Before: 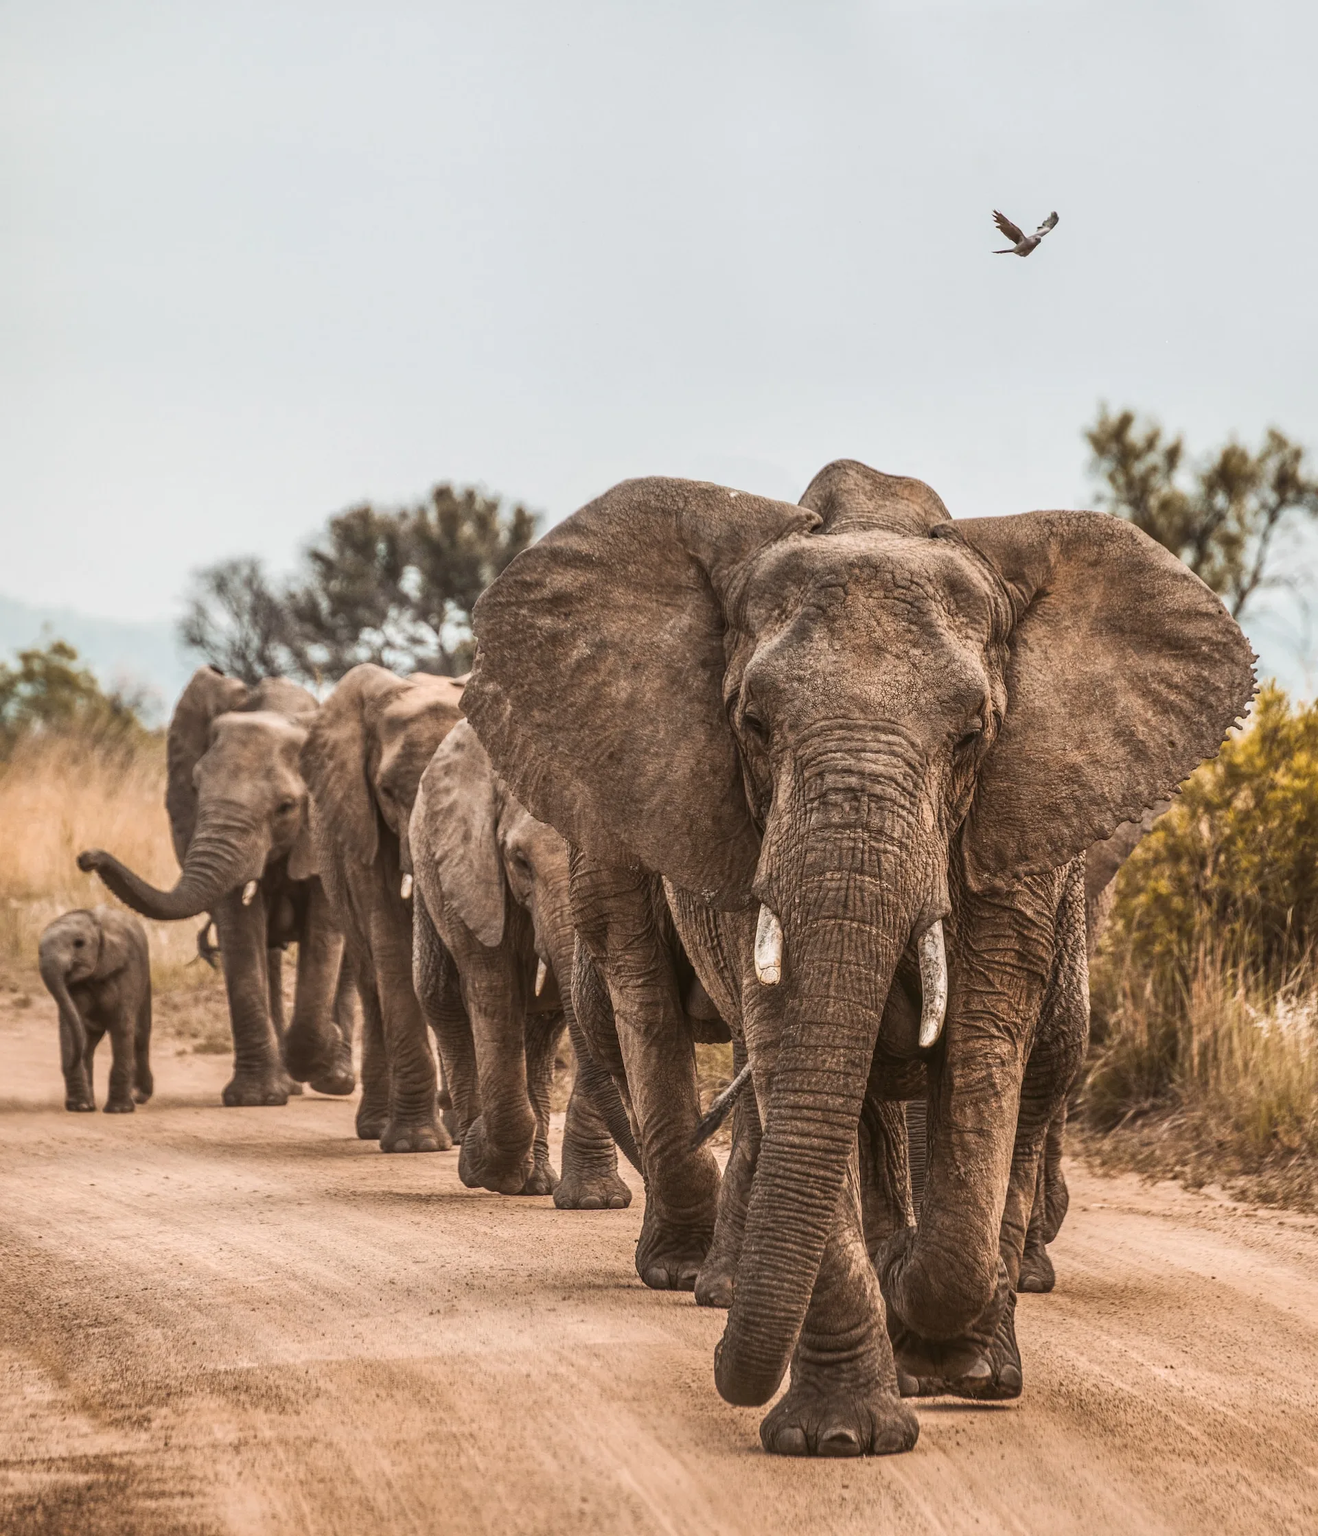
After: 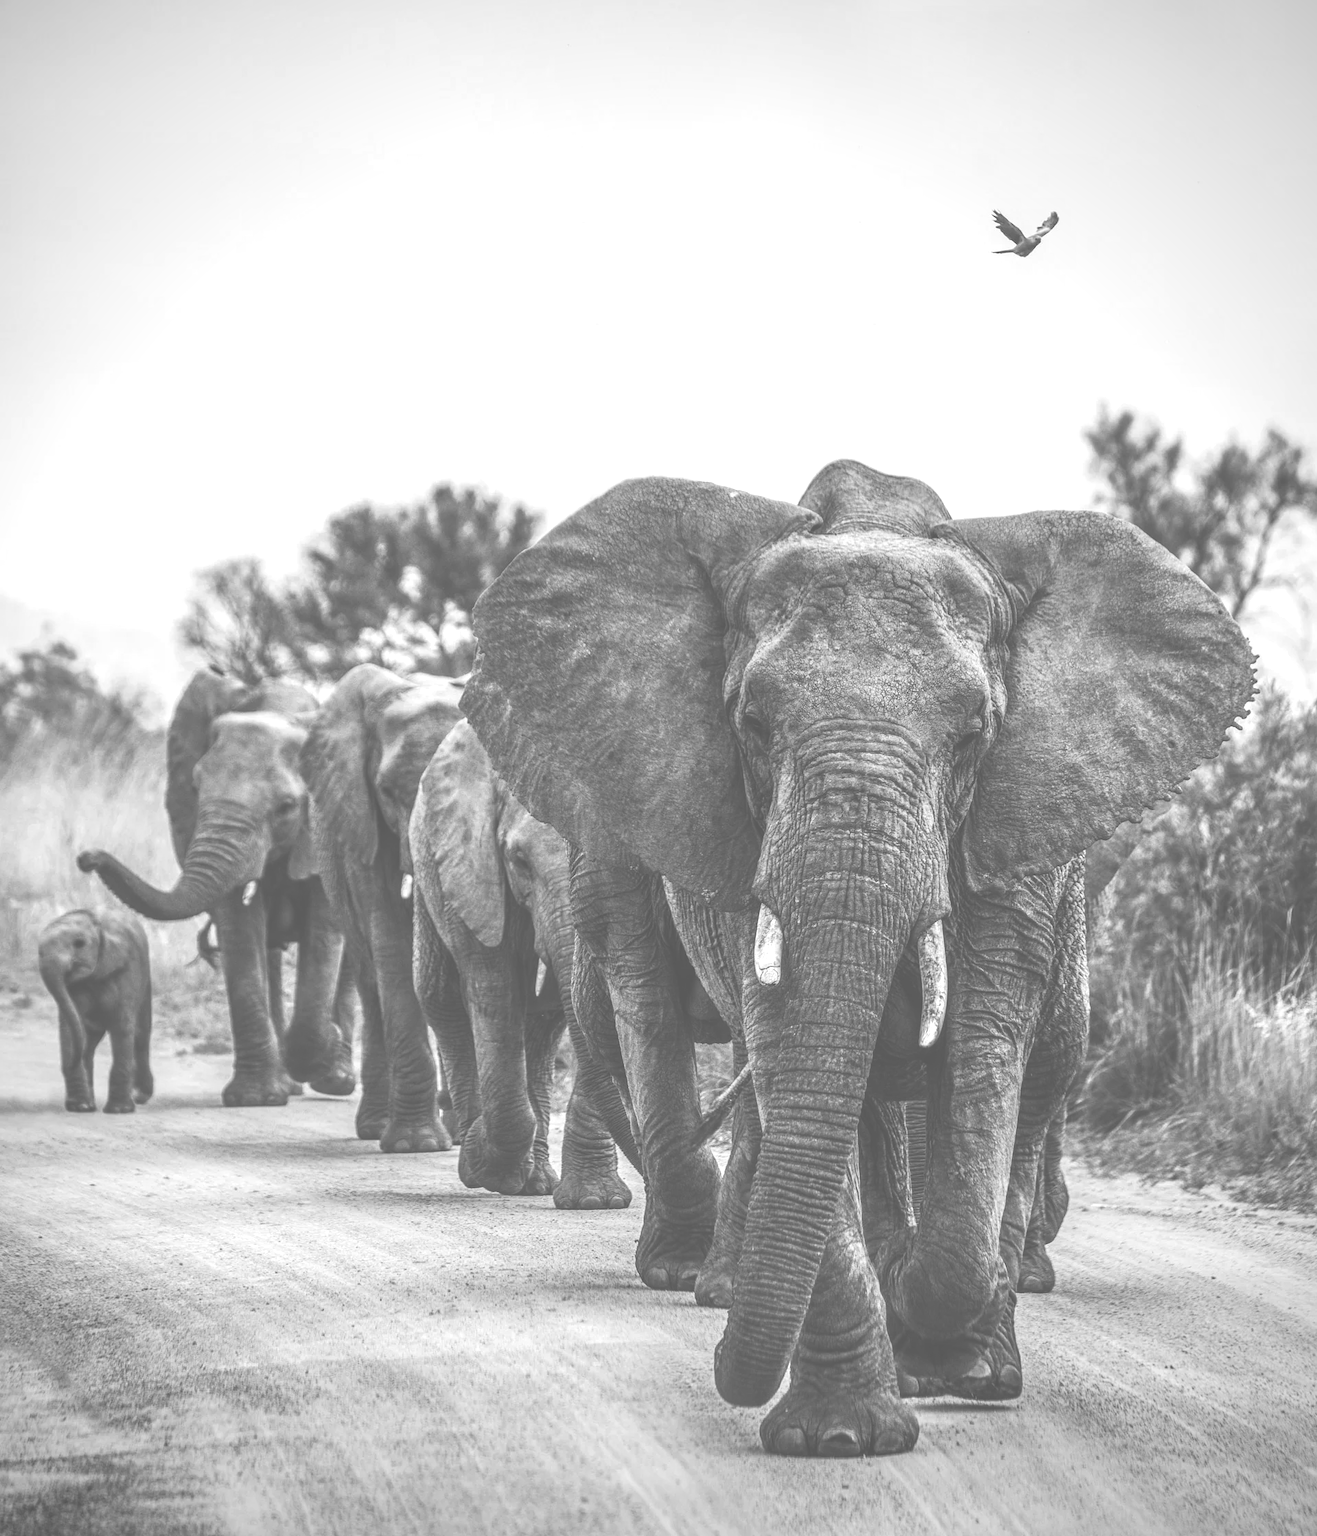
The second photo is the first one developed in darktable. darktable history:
vignetting: fall-off radius 60.92%
exposure: black level correction -0.071, exposure 0.5 EV, compensate highlight preservation false
monochrome: on, module defaults
